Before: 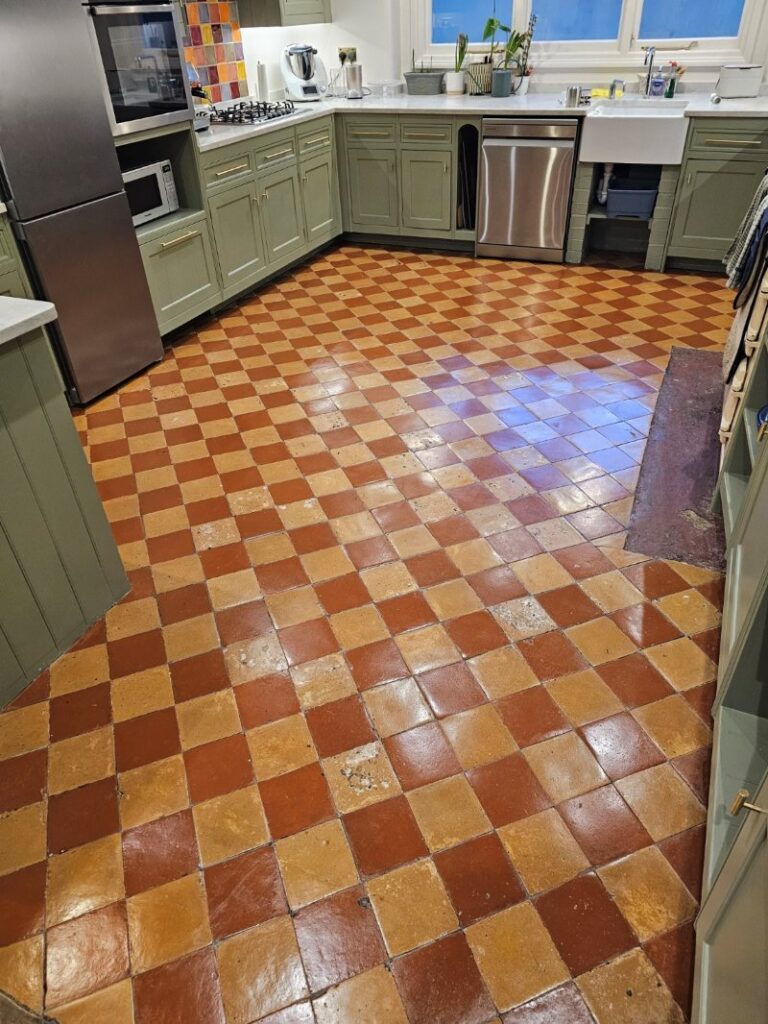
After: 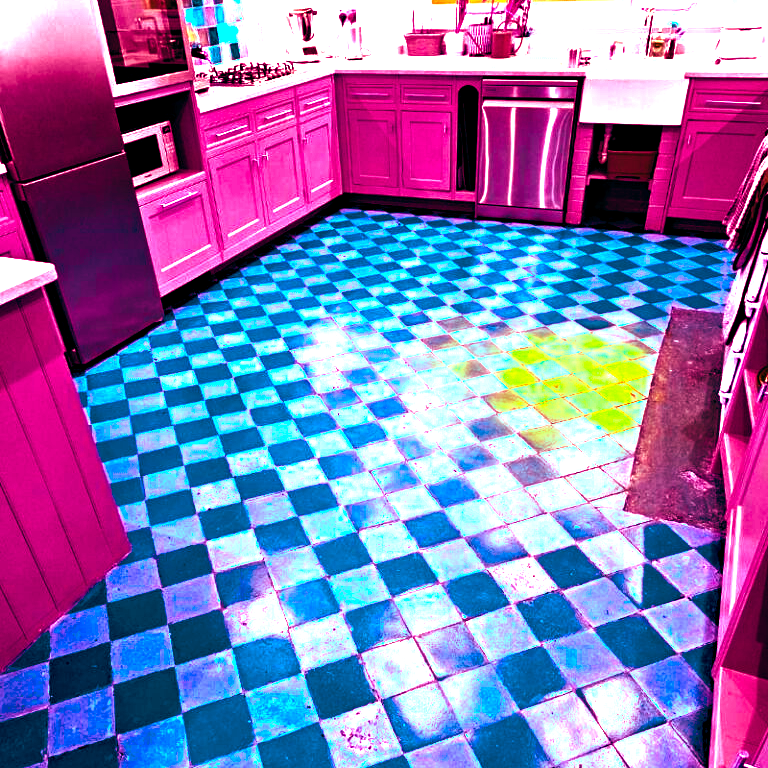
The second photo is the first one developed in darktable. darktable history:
exposure: black level correction 0, exposure 1.379 EV, compensate exposure bias true, compensate highlight preservation false
crop: top 3.857%, bottom 21.132%
color balance rgb: shadows lift › luminance -18.76%, shadows lift › chroma 35.44%, power › luminance -3.76%, power › hue 142.17°, highlights gain › chroma 7.5%, highlights gain › hue 184.75°, global offset › luminance -0.52%, global offset › chroma 0.91%, global offset › hue 173.36°, shadows fall-off 300%, white fulcrum 2 EV, highlights fall-off 300%, linear chroma grading › shadows 17.19%, linear chroma grading › highlights 61.12%, linear chroma grading › global chroma 50%, hue shift -150.52°, perceptual brilliance grading › global brilliance 12%, mask middle-gray fulcrum 100%, contrast gray fulcrum 38.43%, contrast 35.15%, saturation formula JzAzBz (2021)
